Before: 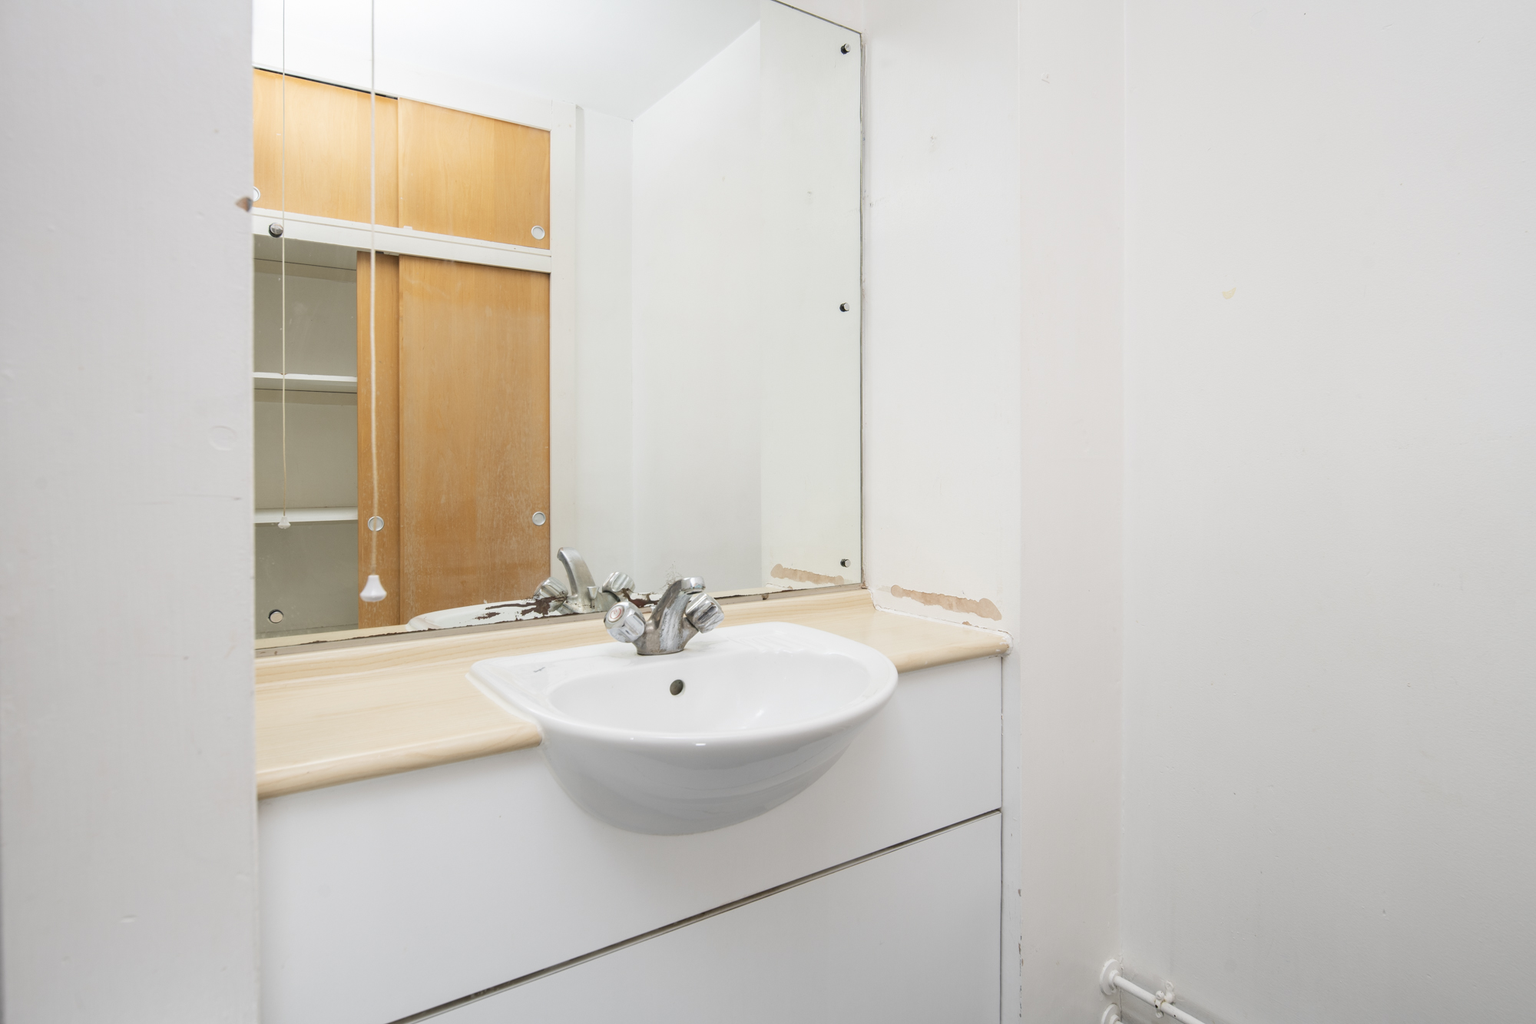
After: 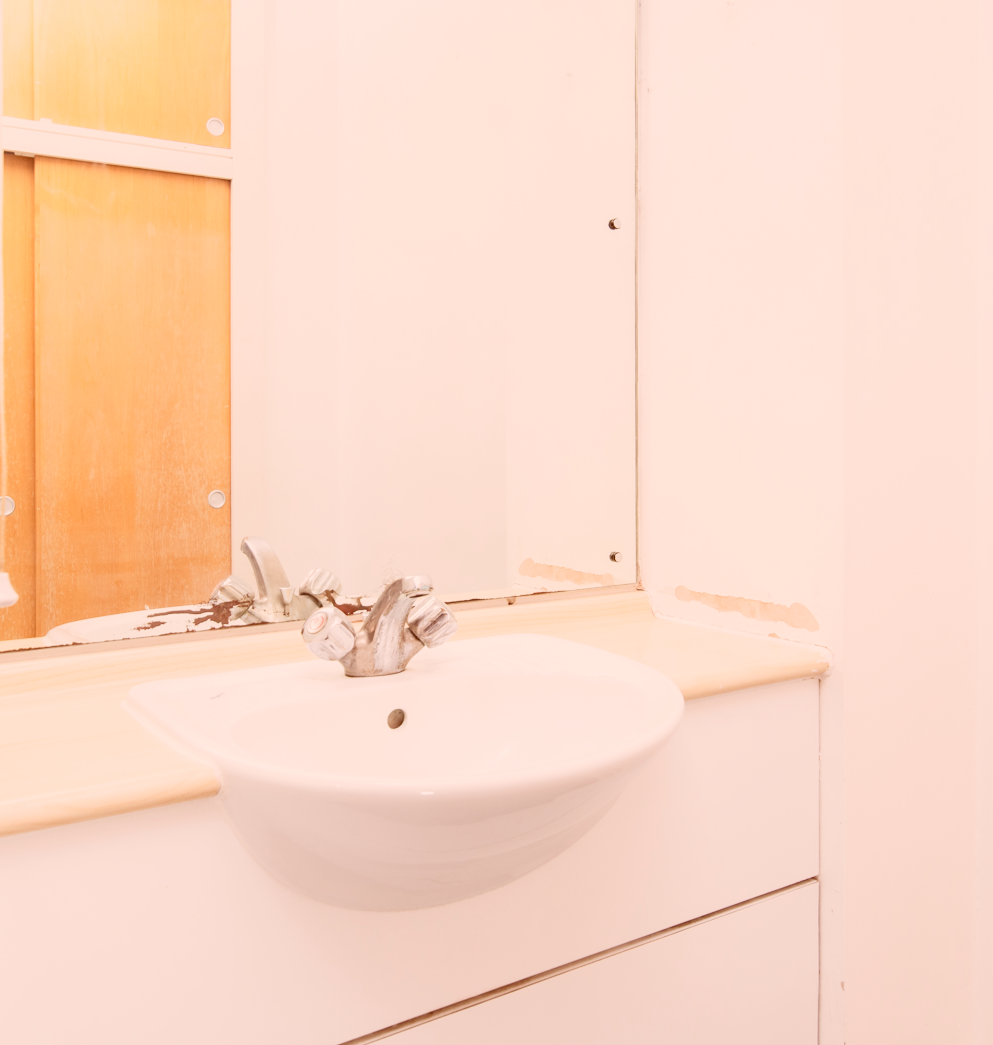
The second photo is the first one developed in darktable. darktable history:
contrast brightness saturation: contrast 0.095, brightness 0.304, saturation 0.135
tone curve: curves: ch0 [(0, 0.049) (0.175, 0.178) (0.466, 0.498) (0.715, 0.767) (0.819, 0.851) (1, 0.961)]; ch1 [(0, 0) (0.437, 0.398) (0.476, 0.466) (0.505, 0.505) (0.534, 0.544) (0.595, 0.608) (0.641, 0.643) (1, 1)]; ch2 [(0, 0) (0.359, 0.379) (0.437, 0.44) (0.489, 0.495) (0.518, 0.537) (0.579, 0.579) (1, 1)], preserve colors none
crop and rotate: angle 0.022°, left 24.271%, top 13.196%, right 26.018%, bottom 8.362%
color correction: highlights a* 9.17, highlights b* 8.74, shadows a* 39.57, shadows b* 39.5, saturation 0.786
